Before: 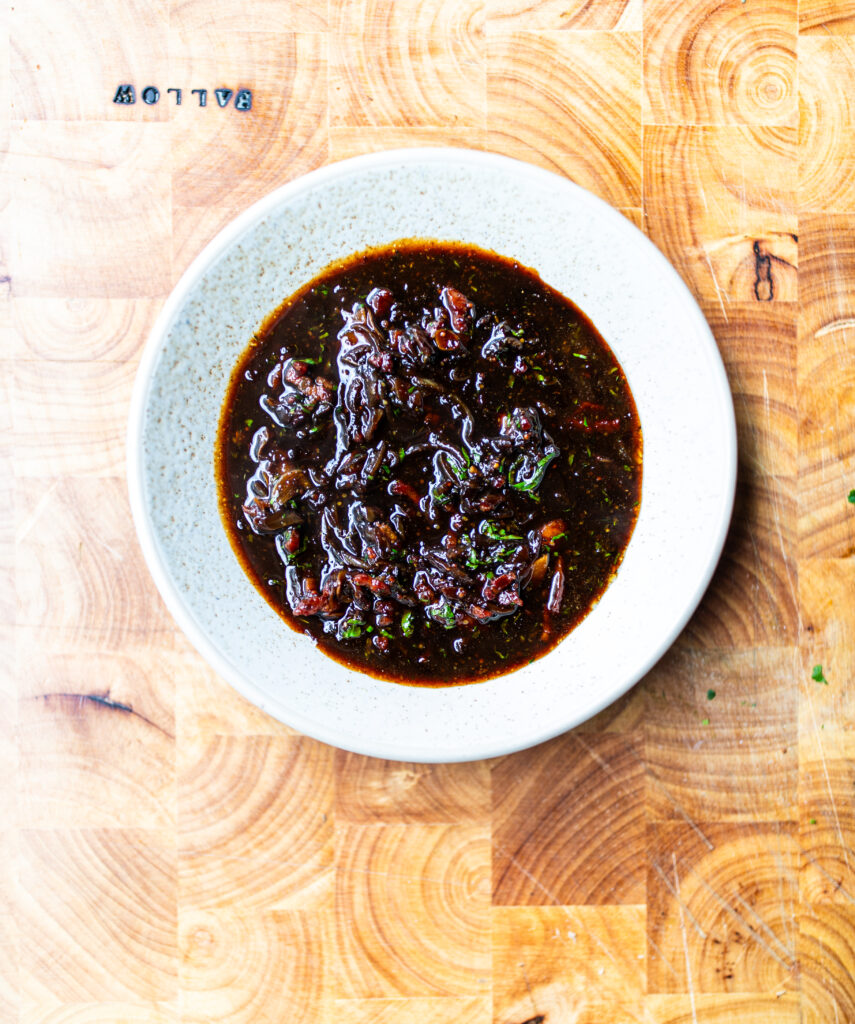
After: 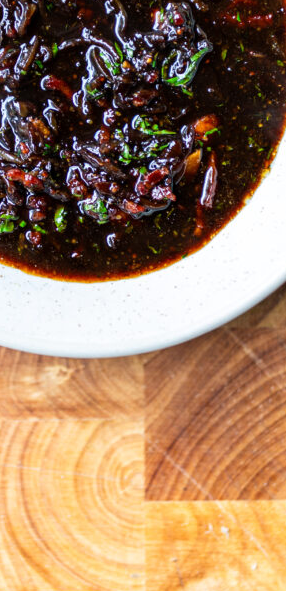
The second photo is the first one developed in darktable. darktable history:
crop: left 40.642%, top 39.584%, right 25.868%, bottom 2.635%
